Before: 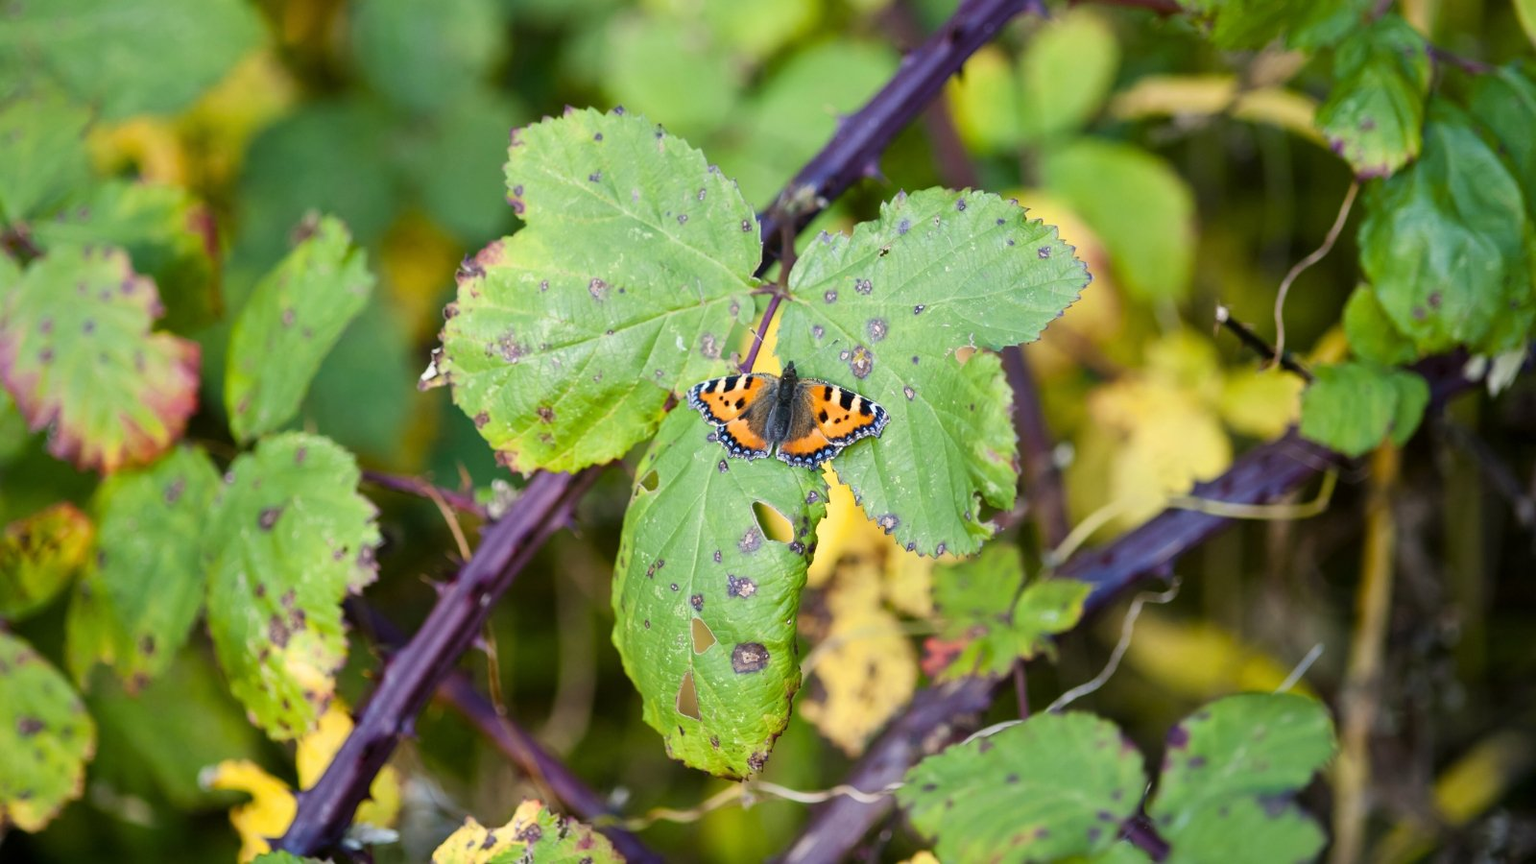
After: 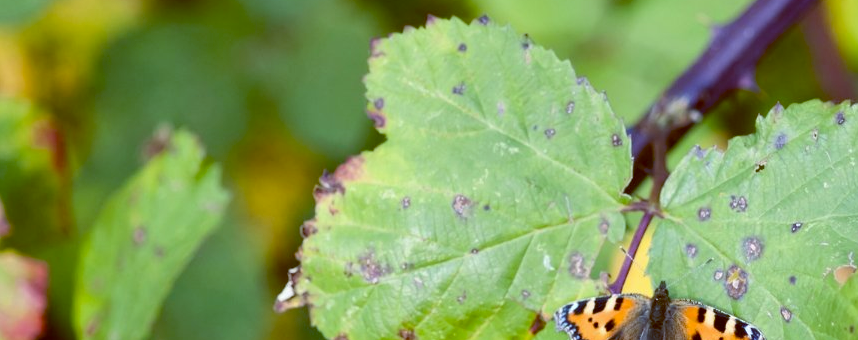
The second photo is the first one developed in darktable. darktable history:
crop: left 10.121%, top 10.631%, right 36.218%, bottom 51.526%
white balance: emerald 1
color balance: lift [1, 1.015, 1.004, 0.985], gamma [1, 0.958, 0.971, 1.042], gain [1, 0.956, 0.977, 1.044]
